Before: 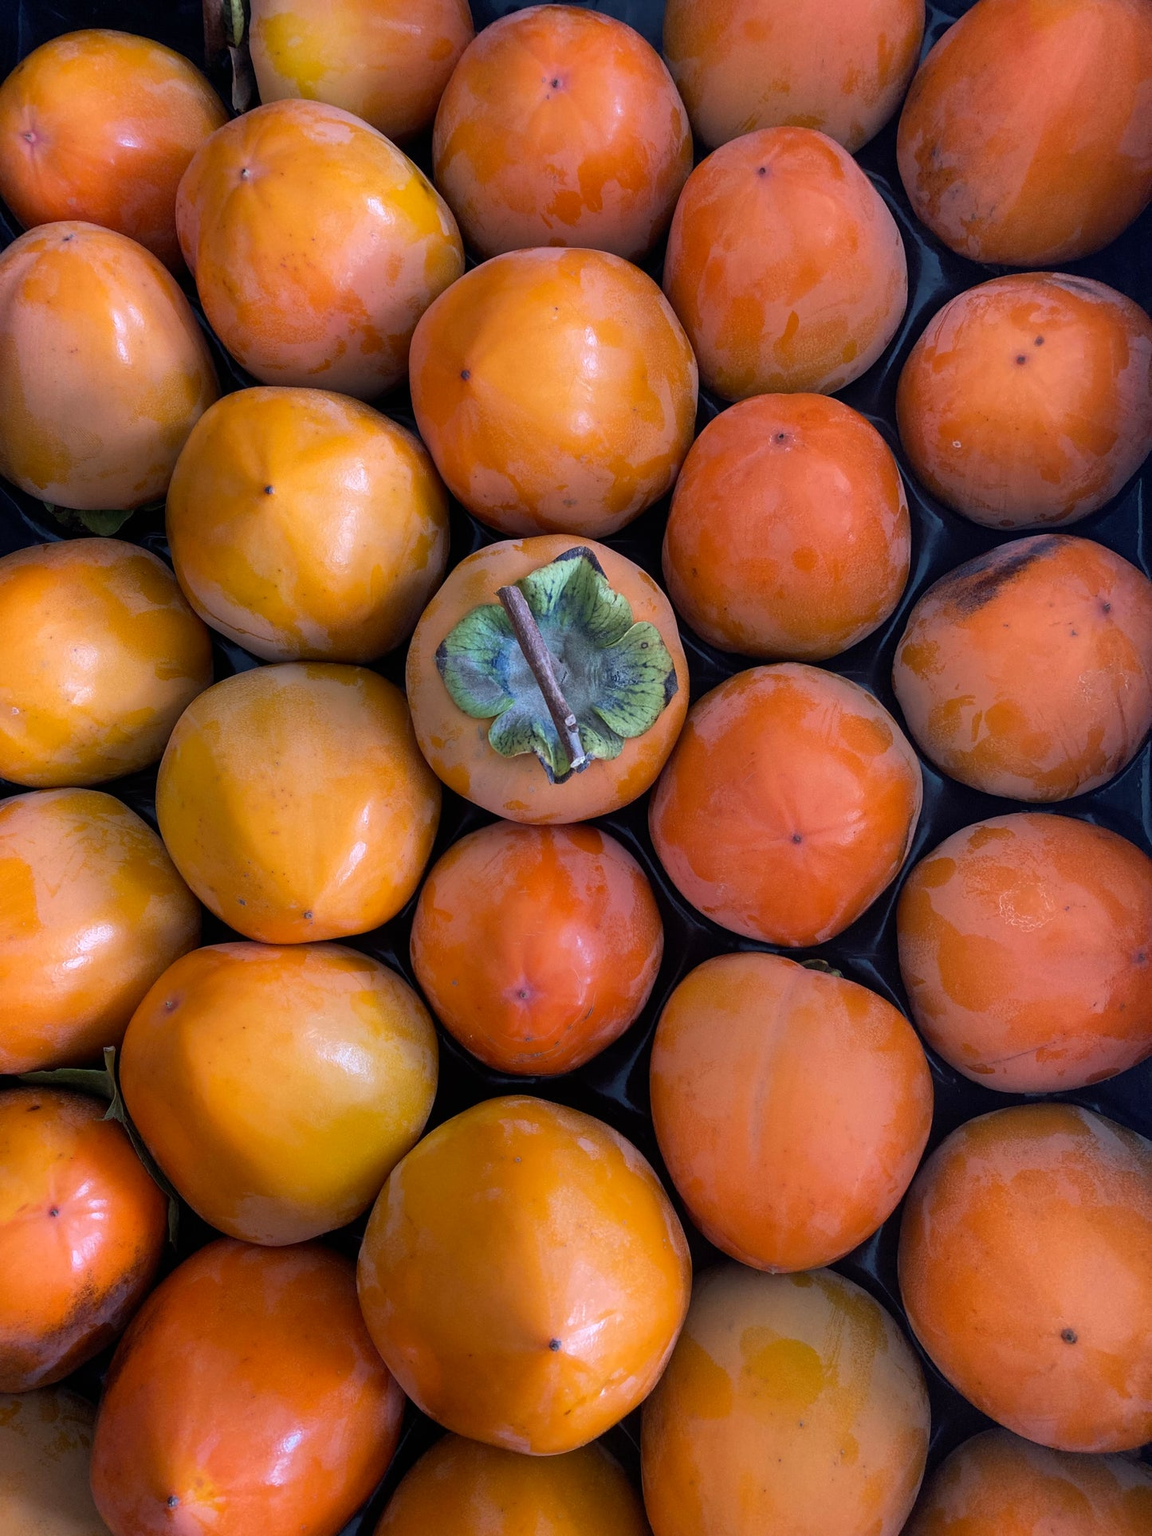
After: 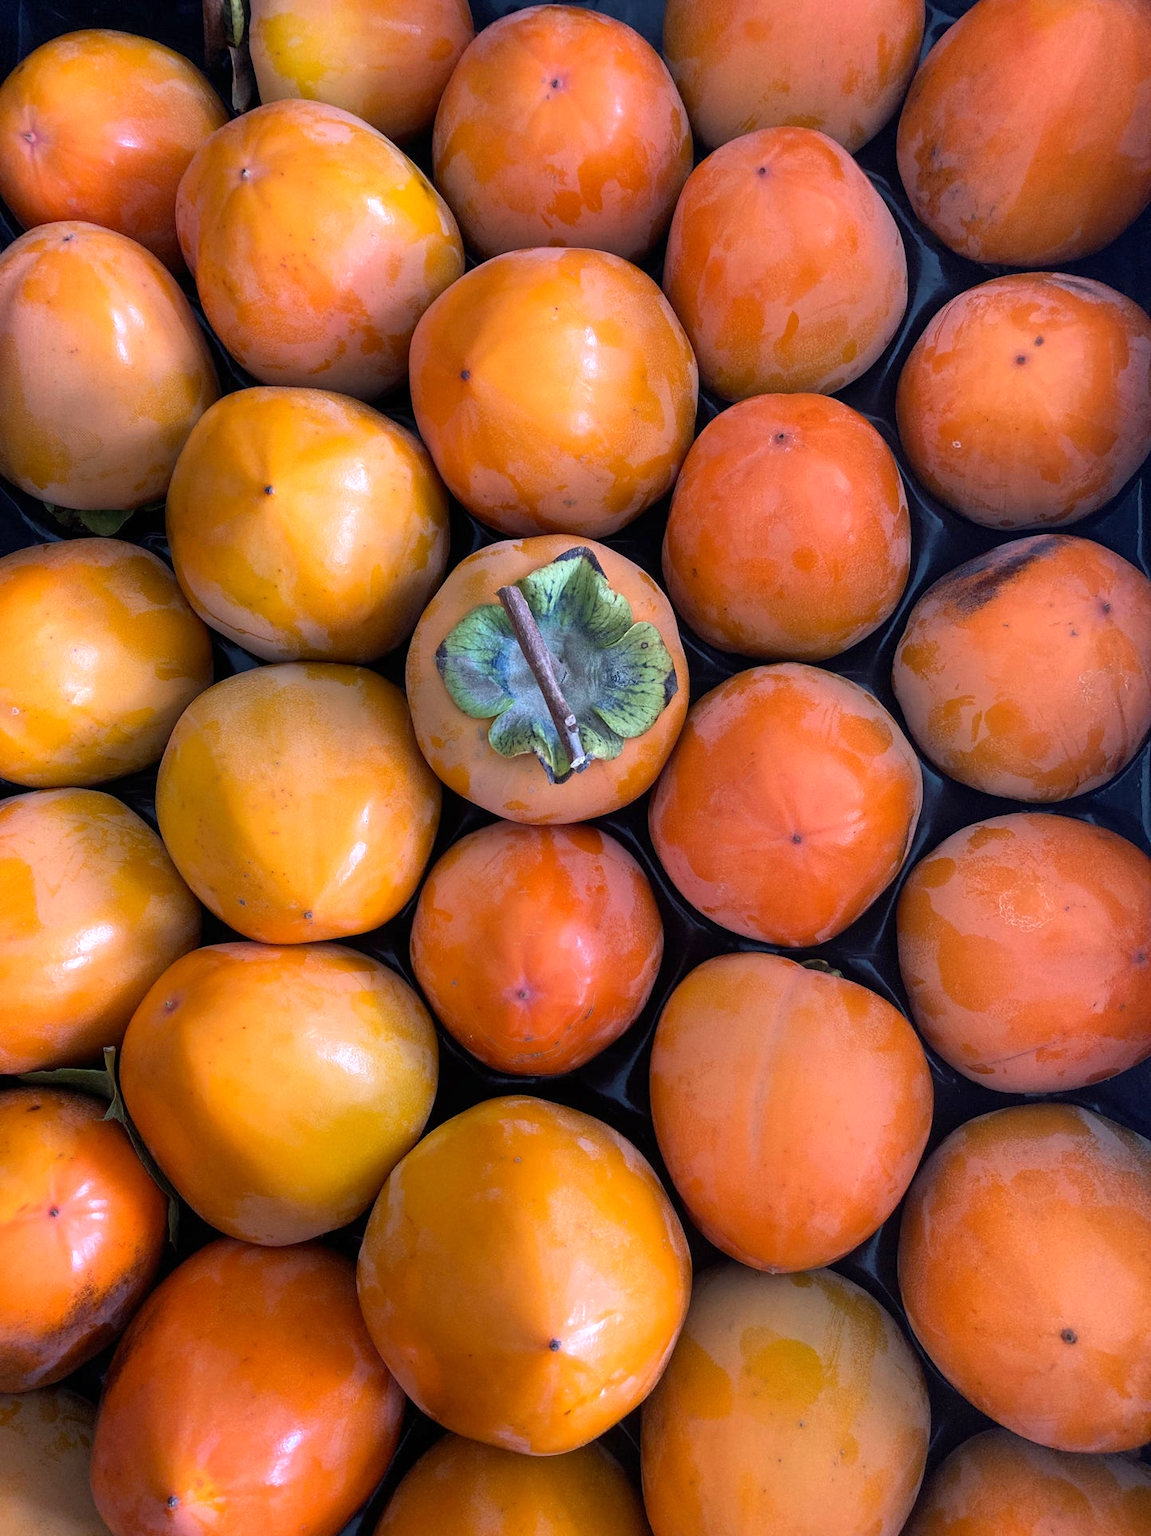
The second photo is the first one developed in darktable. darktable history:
exposure: exposure 0.371 EV, compensate exposure bias true, compensate highlight preservation false
tone equalizer: smoothing diameter 24.86%, edges refinement/feathering 12.72, preserve details guided filter
